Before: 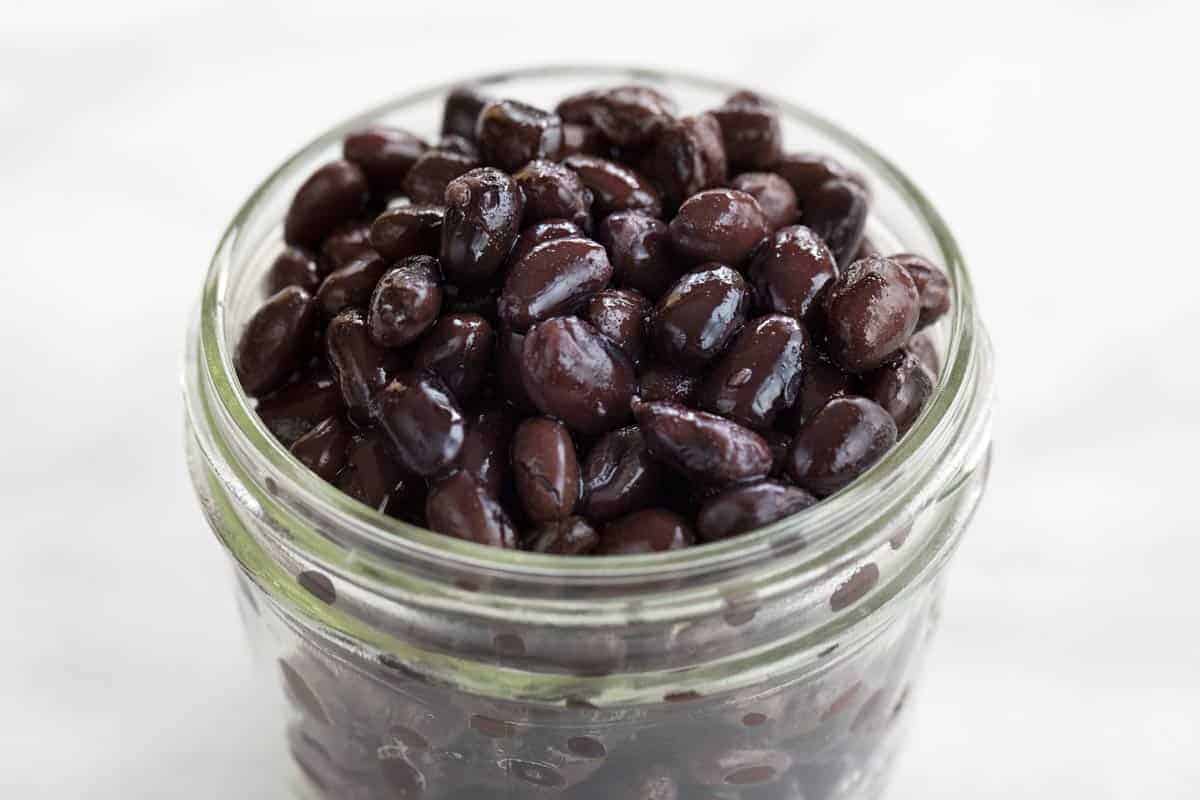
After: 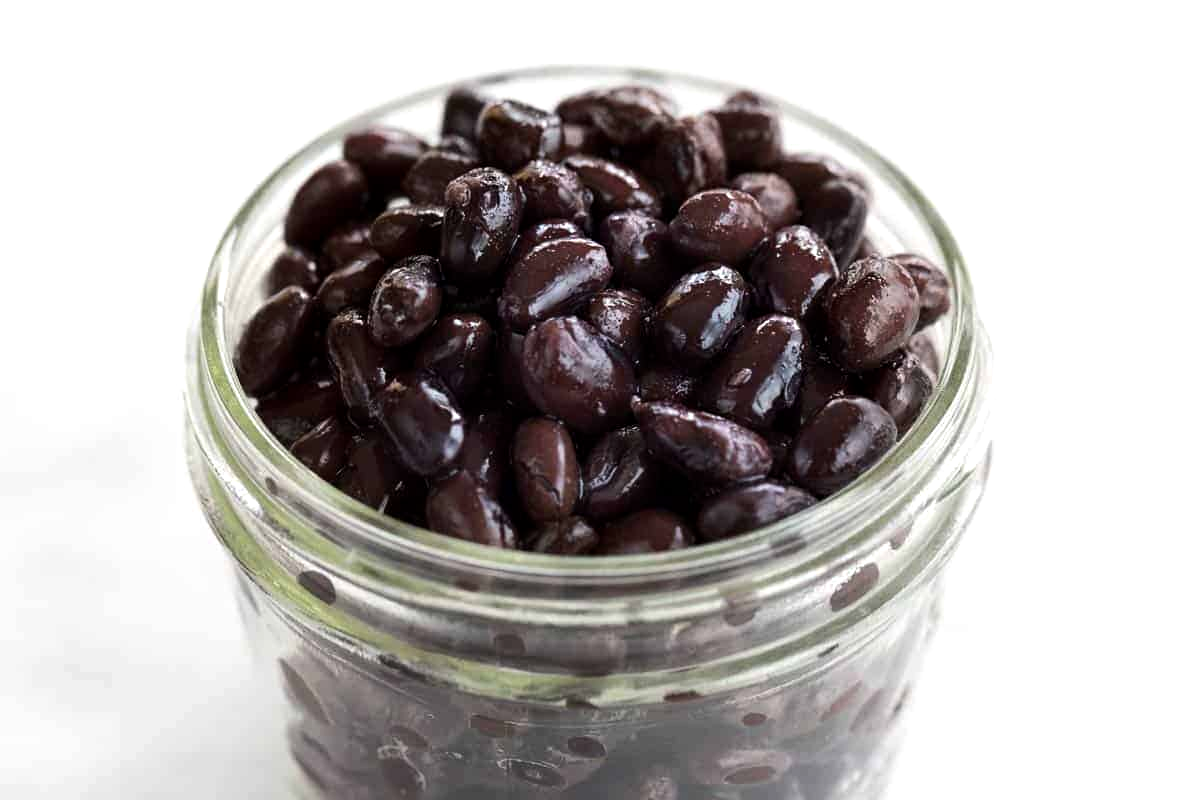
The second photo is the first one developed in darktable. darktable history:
tone equalizer: -8 EV -0.421 EV, -7 EV -0.418 EV, -6 EV -0.315 EV, -5 EV -0.238 EV, -3 EV 0.193 EV, -2 EV 0.324 EV, -1 EV 0.383 EV, +0 EV 0.427 EV, edges refinement/feathering 500, mask exposure compensation -1.57 EV, preserve details no
exposure: black level correction 0.002, exposure -0.099 EV, compensate highlight preservation false
